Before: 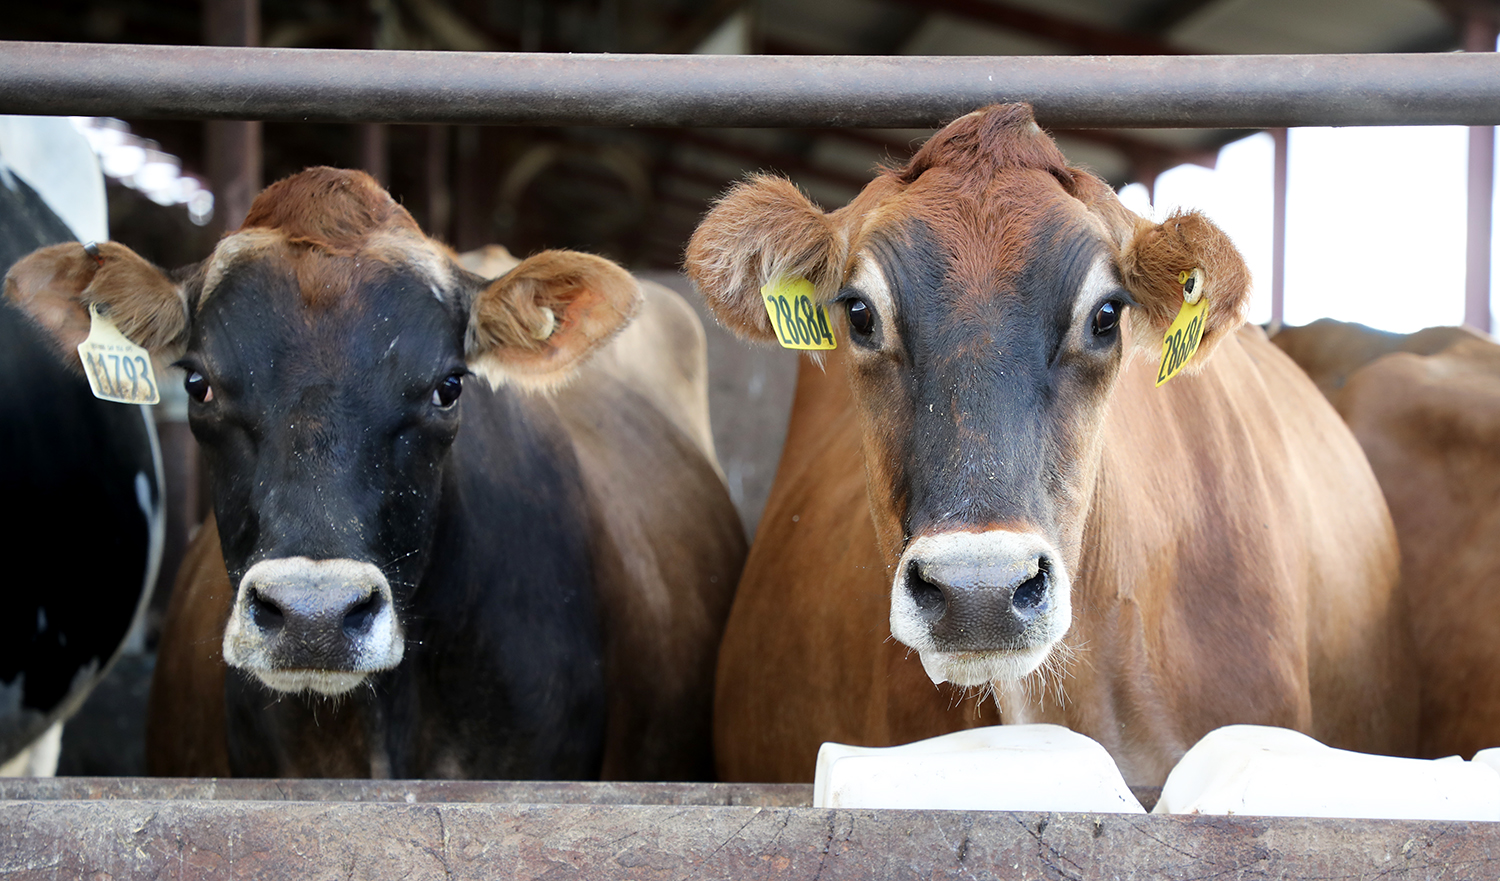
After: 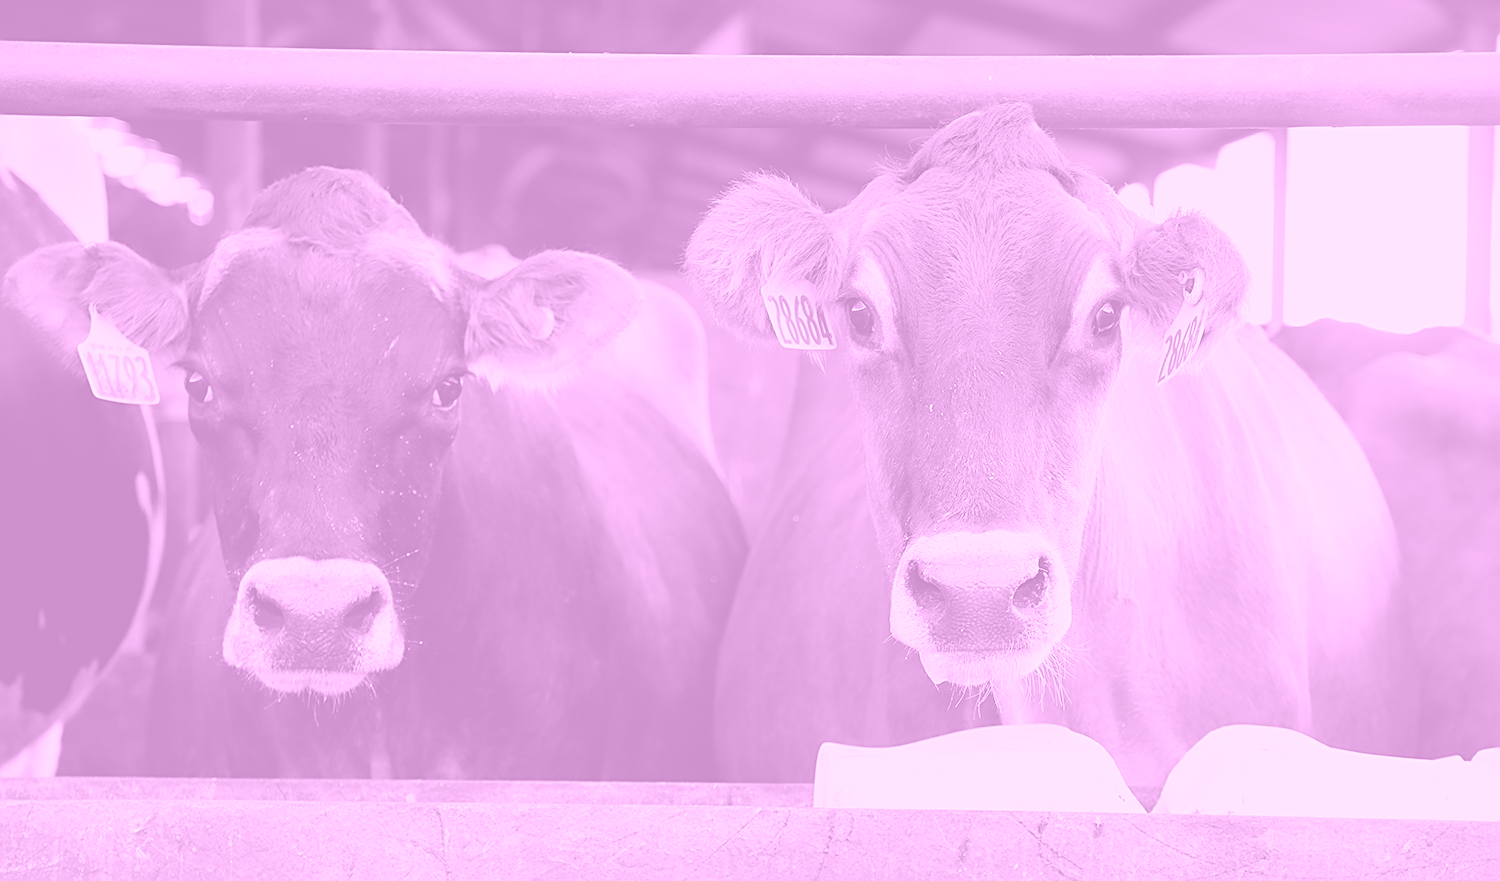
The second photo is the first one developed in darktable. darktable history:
sharpen: on, module defaults
colorize: hue 331.2°, saturation 69%, source mix 30.28%, lightness 69.02%, version 1
color correction: saturation 0.8
